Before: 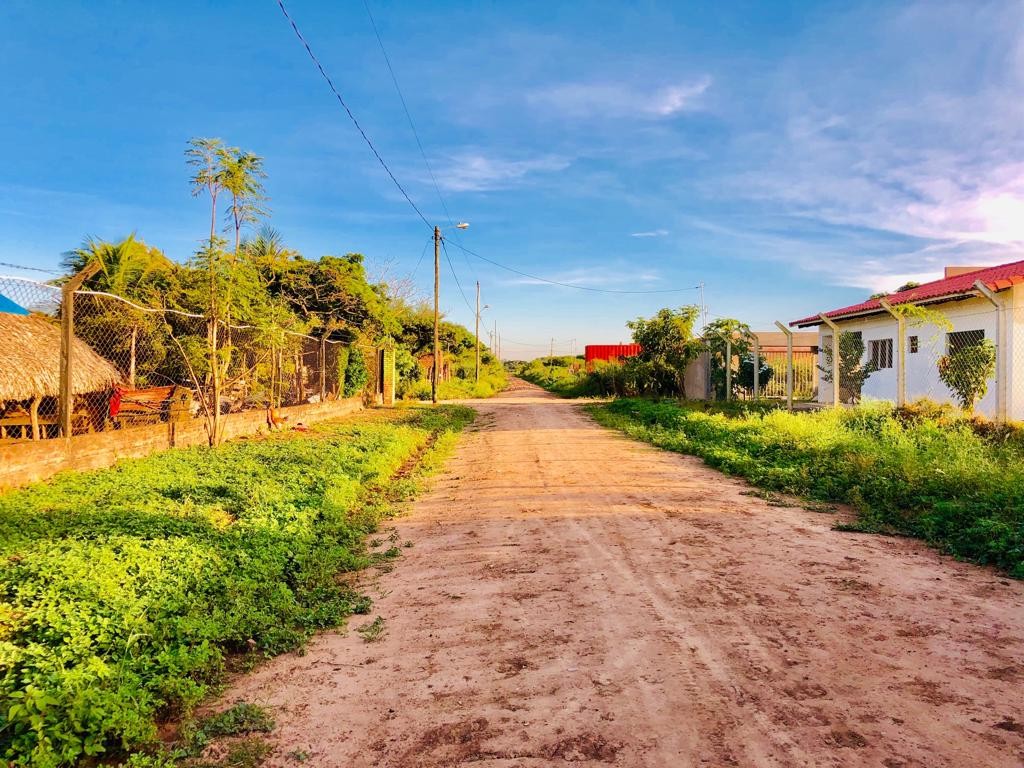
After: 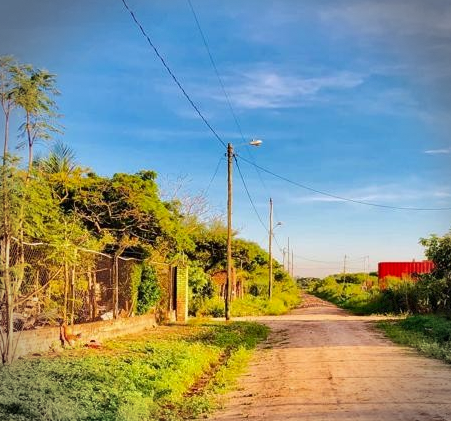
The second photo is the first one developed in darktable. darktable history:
crop: left 20.248%, top 10.86%, right 35.675%, bottom 34.321%
vignetting: dithering 8-bit output, unbound false
shadows and highlights: shadows 52.42, soften with gaussian
